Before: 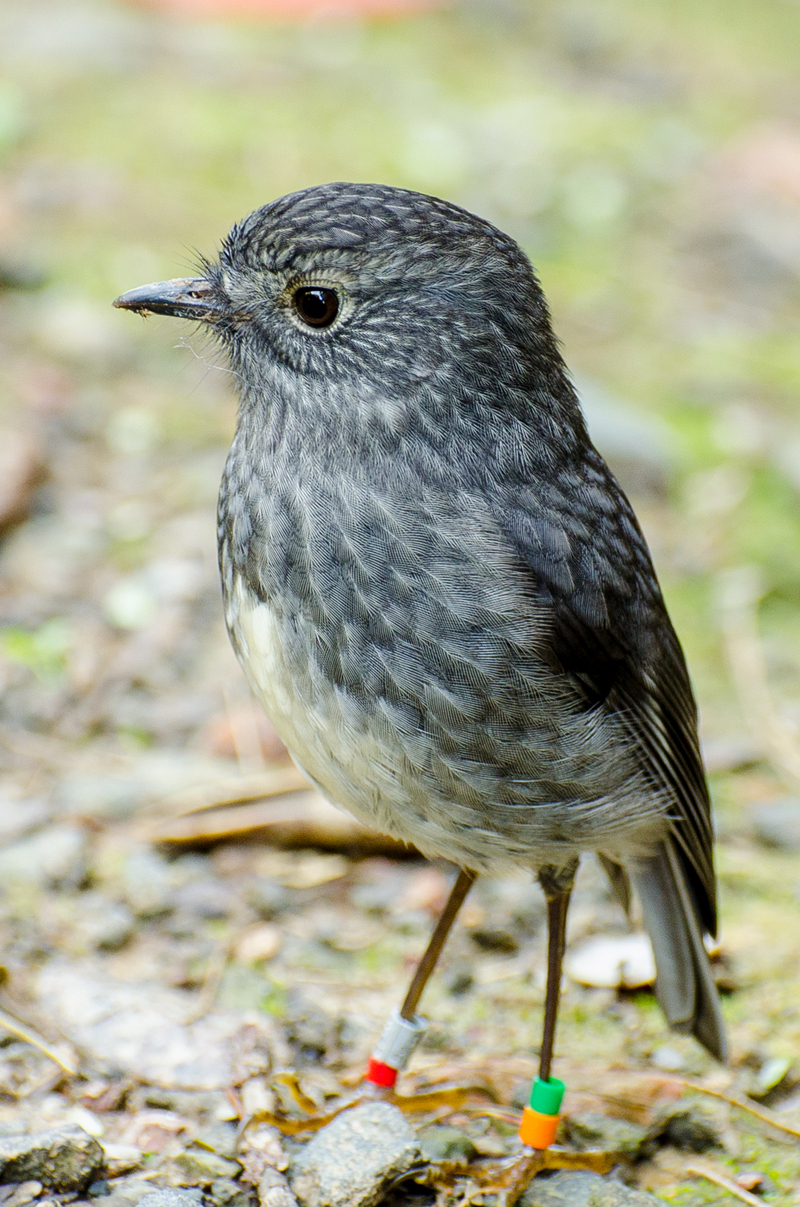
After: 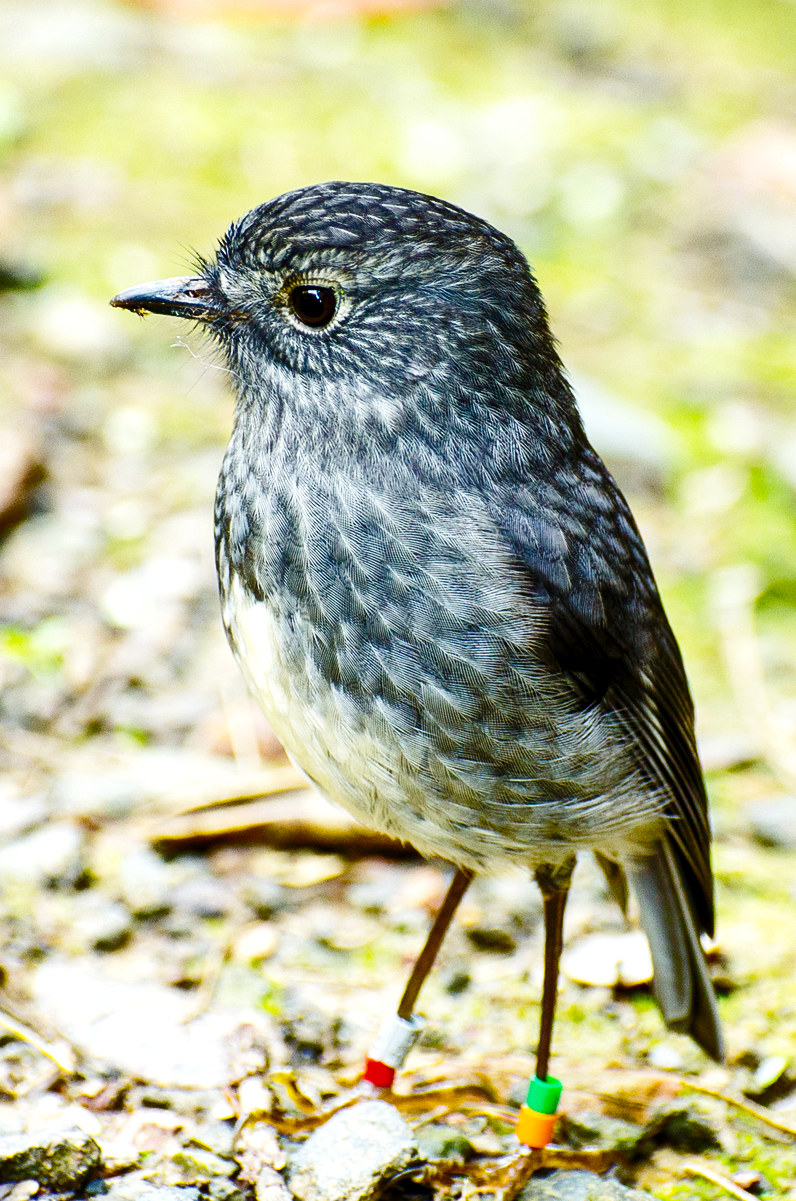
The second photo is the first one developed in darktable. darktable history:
crop and rotate: left 0.446%, top 0.136%, bottom 0.346%
base curve: curves: ch0 [(0, 0) (0.028, 0.03) (0.121, 0.232) (0.46, 0.748) (0.859, 0.968) (1, 1)], preserve colors none
shadows and highlights: radius 170.42, shadows 26.67, white point adjustment 3.22, highlights -68.51, soften with gaussian
color balance rgb: perceptual saturation grading › global saturation 25.198%, global vibrance 20%
